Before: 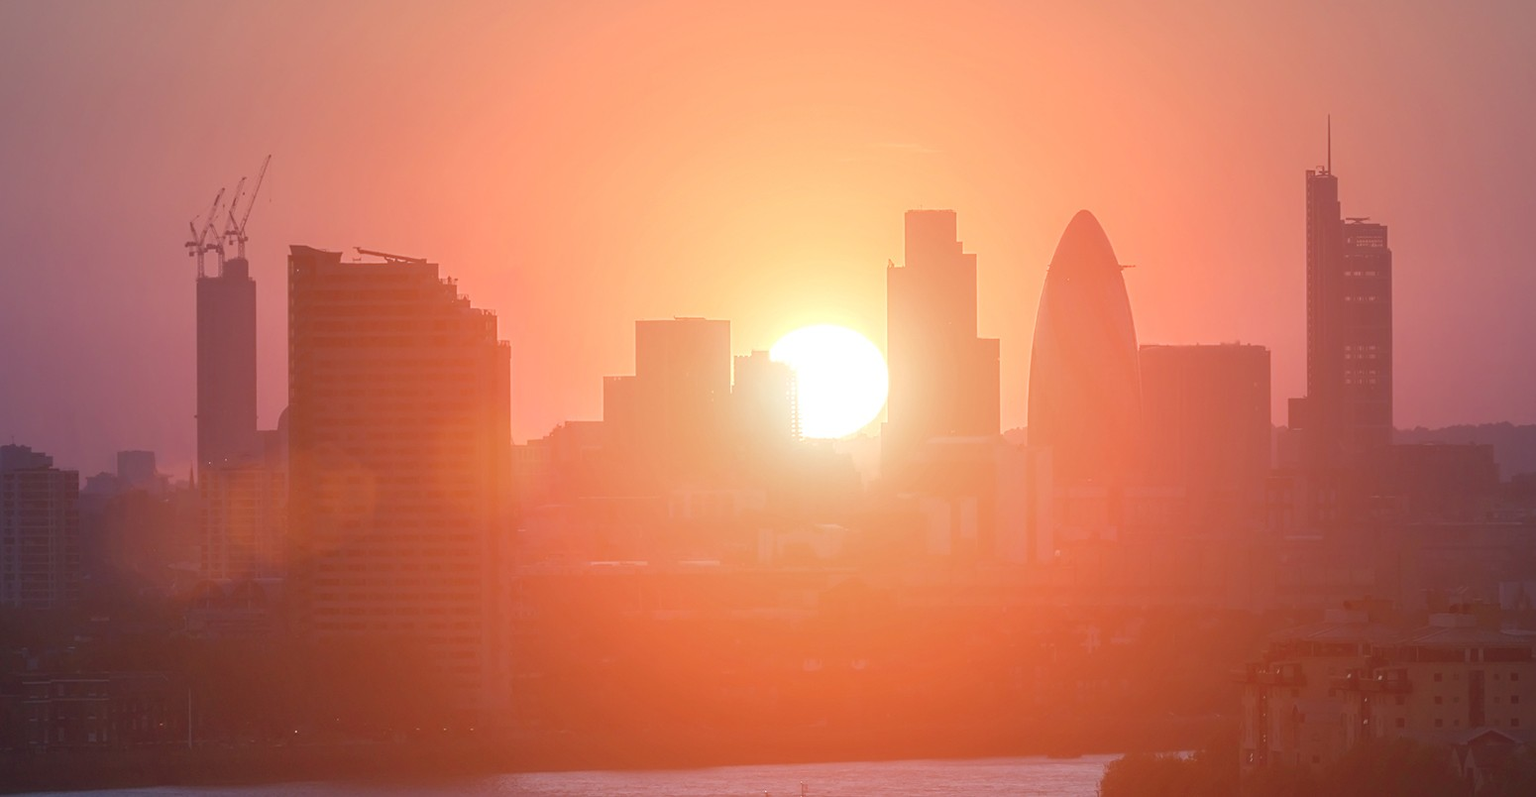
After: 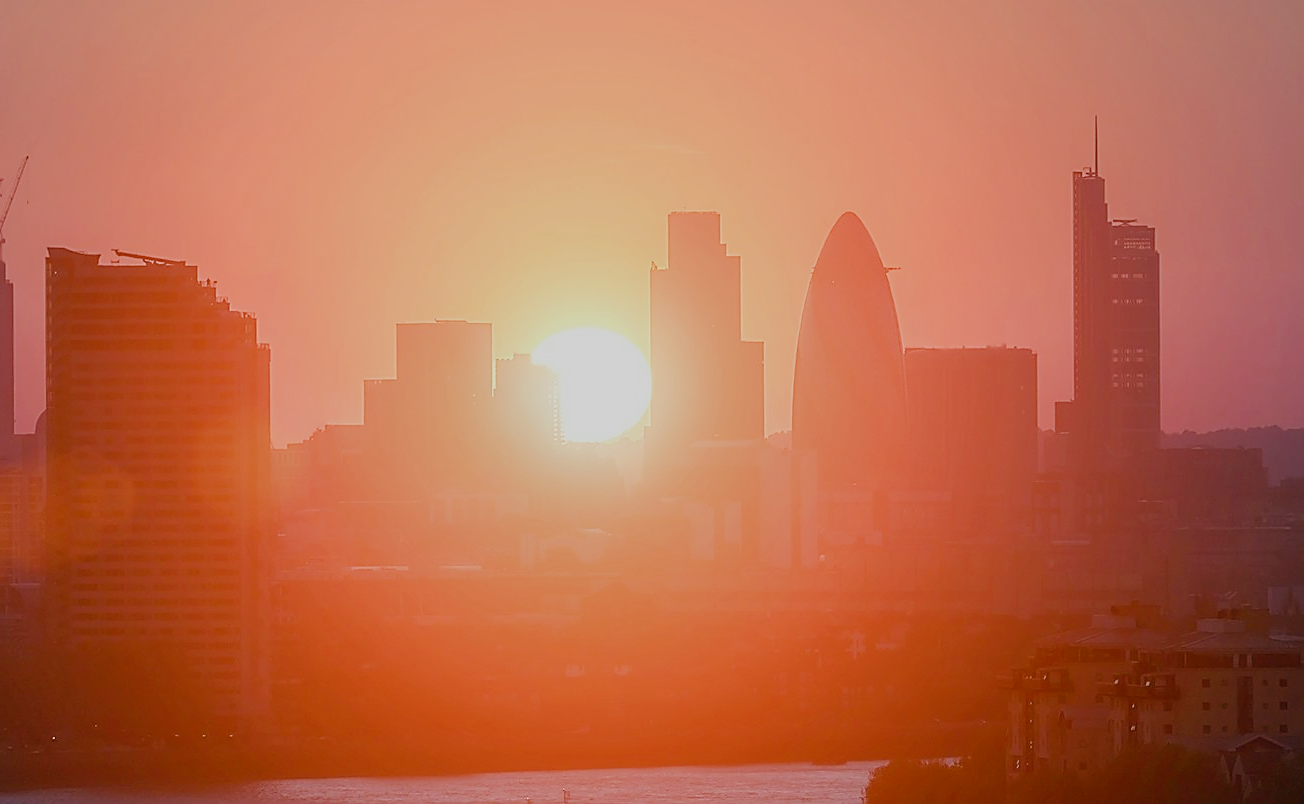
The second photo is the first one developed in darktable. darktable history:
sharpen: radius 1.417, amount 1.262, threshold 0.63
crop: left 15.826%
color balance rgb: shadows lift › chroma 0.658%, shadows lift › hue 115.43°, power › luminance -3.7%, power › chroma 0.578%, power › hue 42.67°, global offset › luminance -0.348%, global offset › chroma 0.113%, global offset › hue 165.31°, perceptual saturation grading › global saturation 13.537%, perceptual saturation grading › highlights -25.791%, perceptual saturation grading › shadows 25.544%, global vibrance 20%
filmic rgb: black relative exposure -9.19 EV, white relative exposure 6.81 EV, threshold 5.95 EV, hardness 3.09, contrast 1.055, enable highlight reconstruction true
